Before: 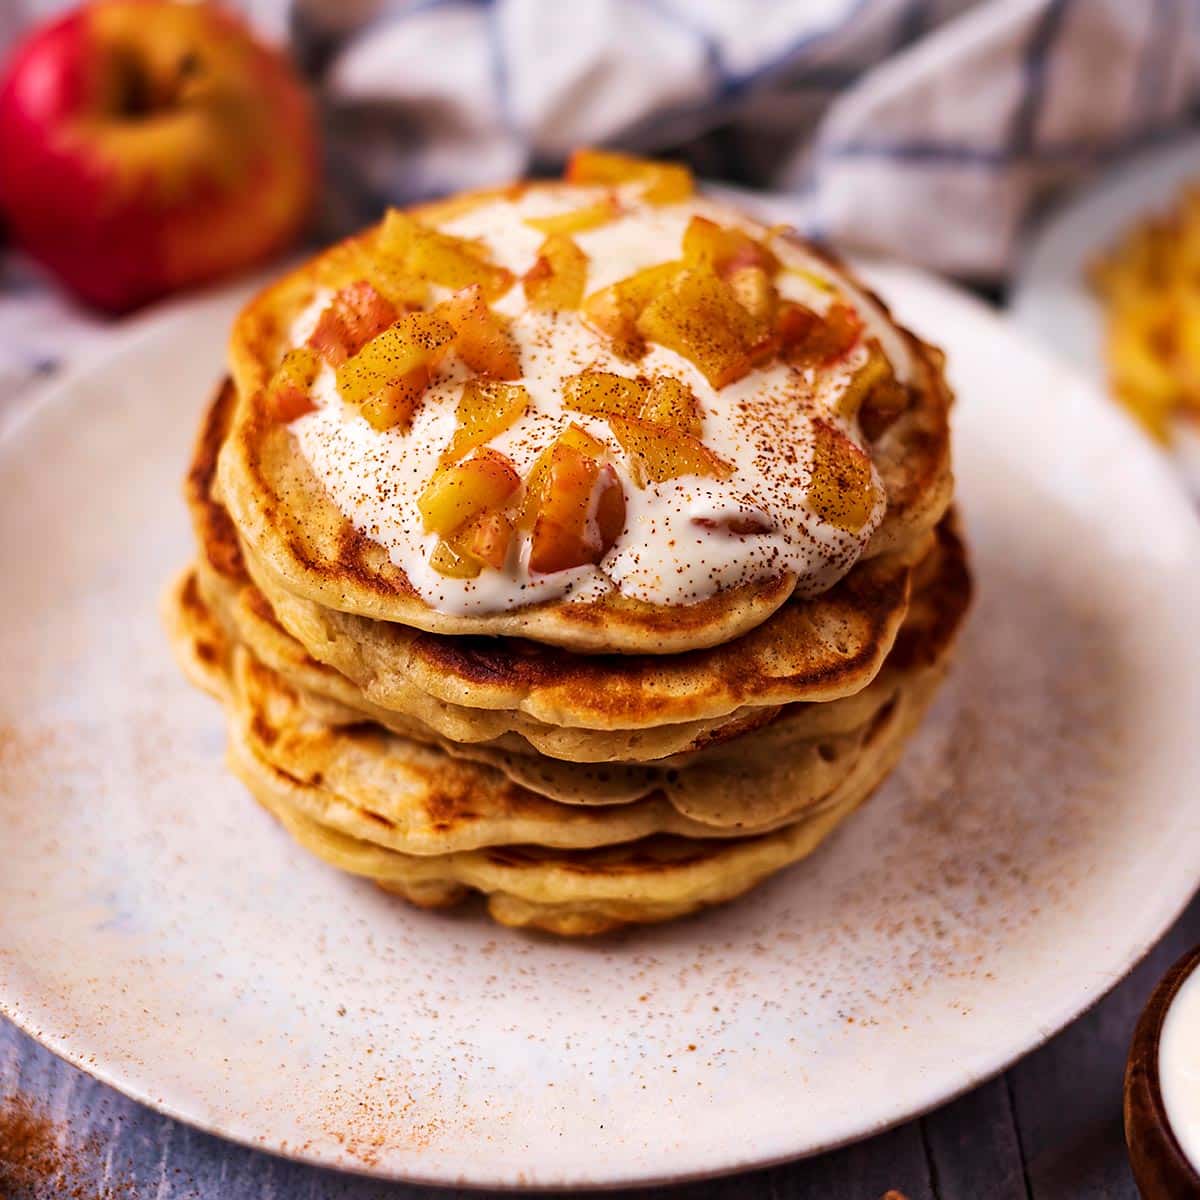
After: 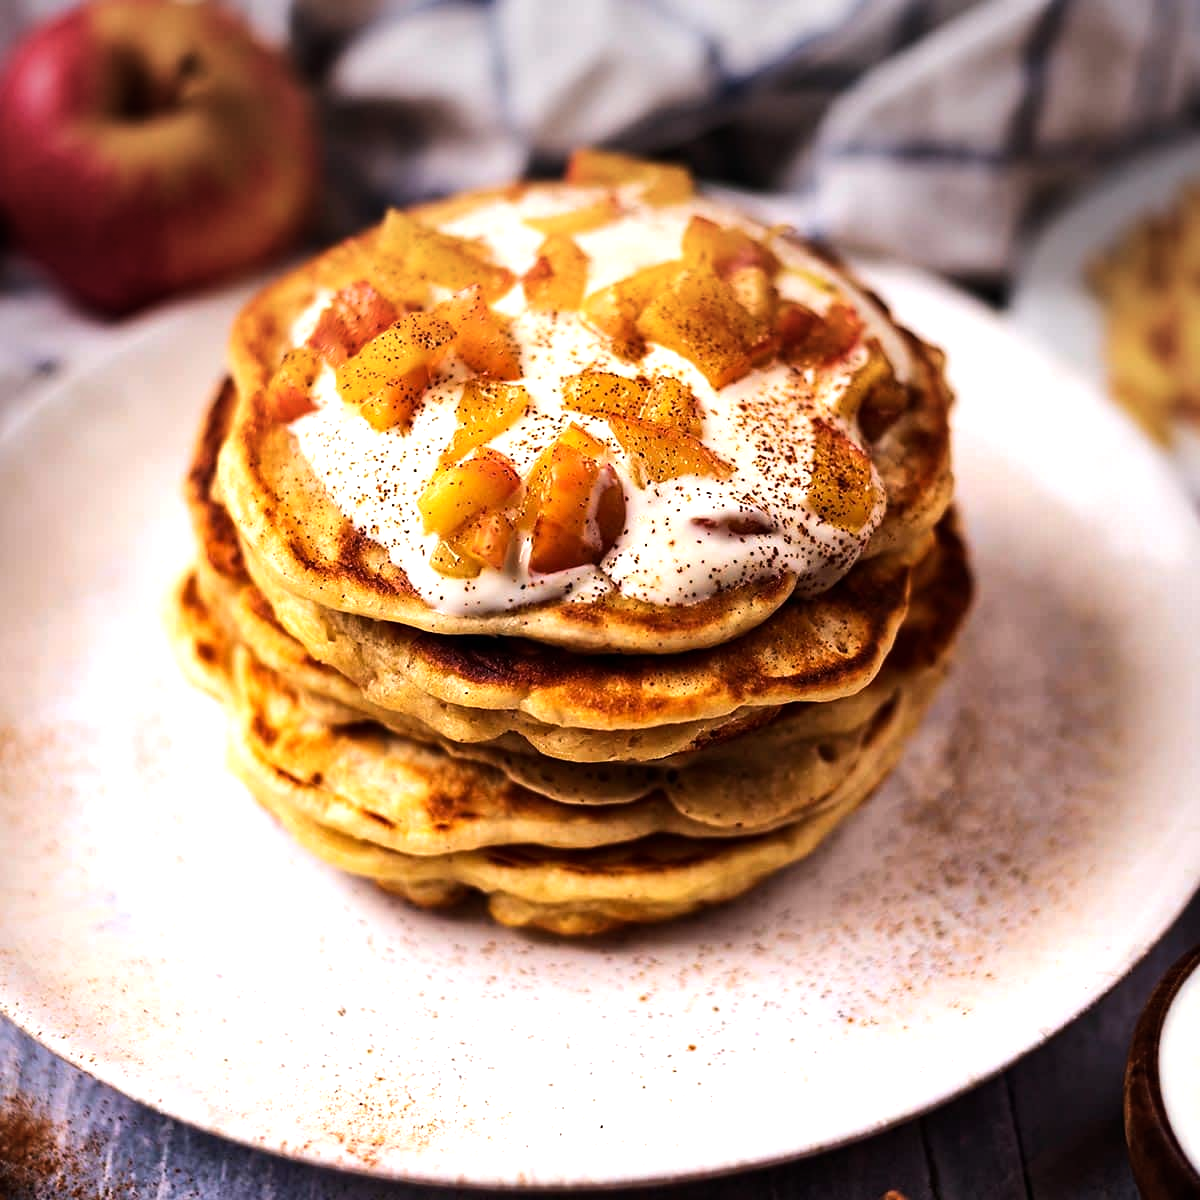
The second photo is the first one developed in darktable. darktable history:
tone equalizer: -8 EV -0.783 EV, -7 EV -0.726 EV, -6 EV -0.591 EV, -5 EV -0.409 EV, -3 EV 0.395 EV, -2 EV 0.6 EV, -1 EV 0.692 EV, +0 EV 0.757 EV, edges refinement/feathering 500, mask exposure compensation -1.57 EV, preserve details no
vignetting: brightness -0.437, saturation -0.21, center (-0.024, 0.404), unbound false
